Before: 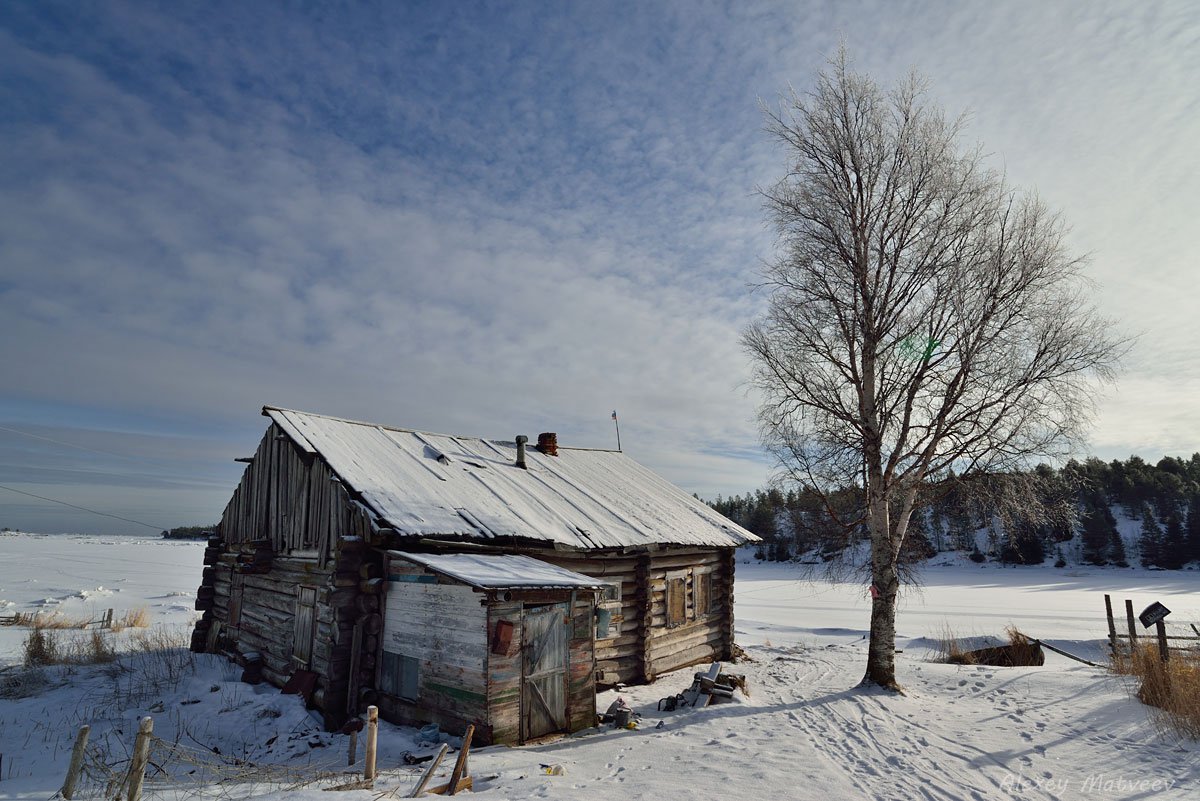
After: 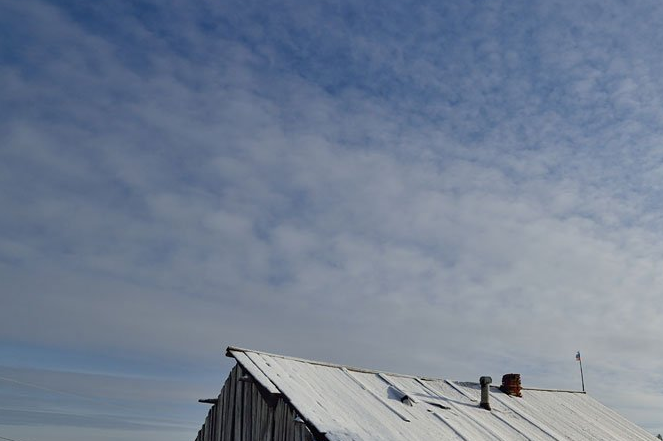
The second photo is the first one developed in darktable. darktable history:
crop and rotate: left 3.056%, top 7.605%, right 41.667%, bottom 37.229%
